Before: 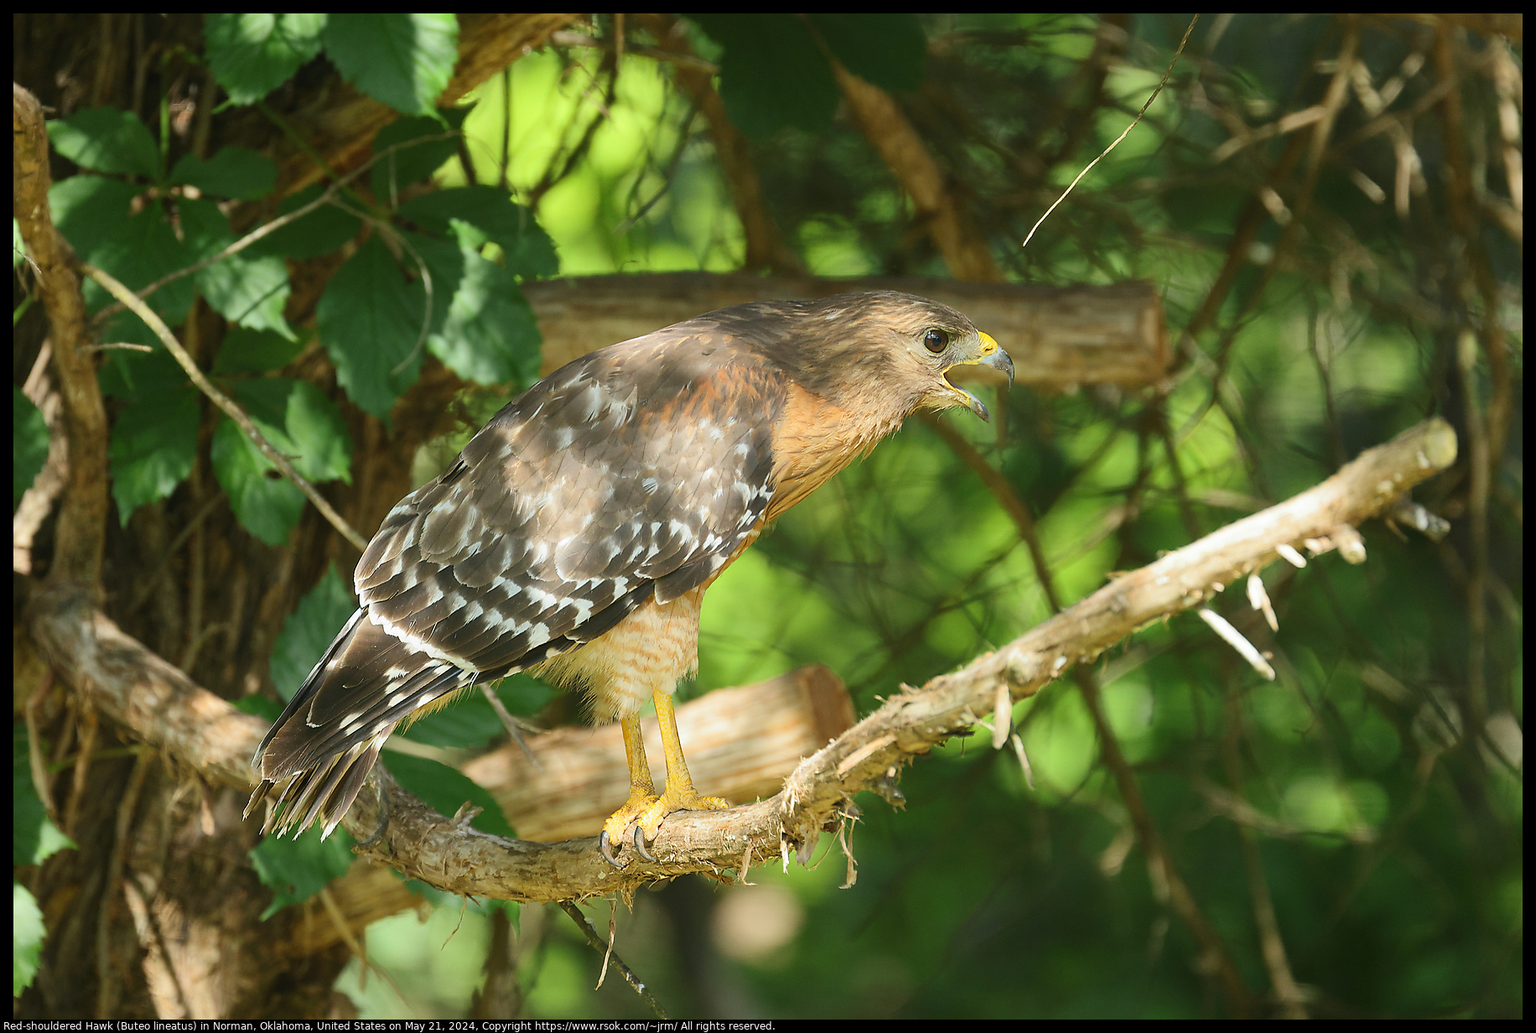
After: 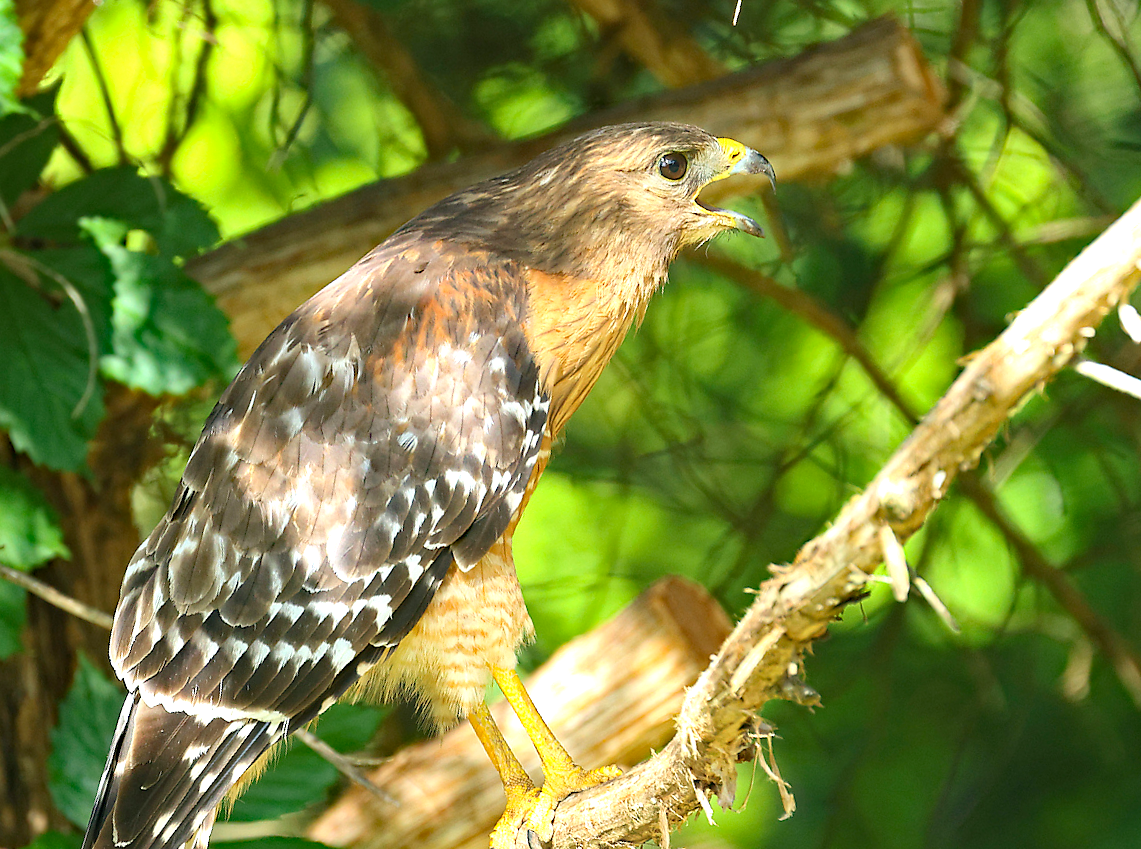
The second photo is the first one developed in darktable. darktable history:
haze removal: strength 0.524, distance 0.918, compatibility mode true
crop and rotate: angle 19.26°, left 6.715%, right 3.944%, bottom 1.122%
exposure: black level correction 0, exposure 0.702 EV, compensate highlight preservation false
